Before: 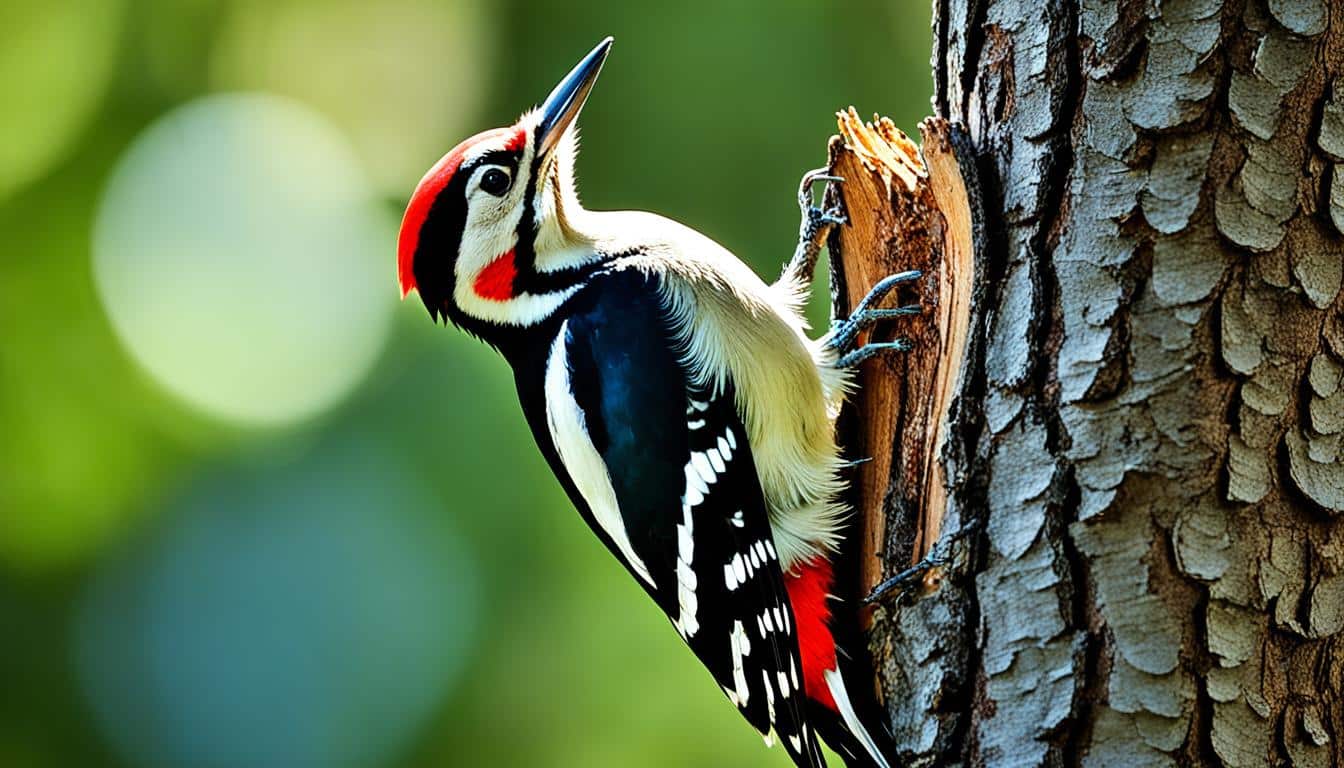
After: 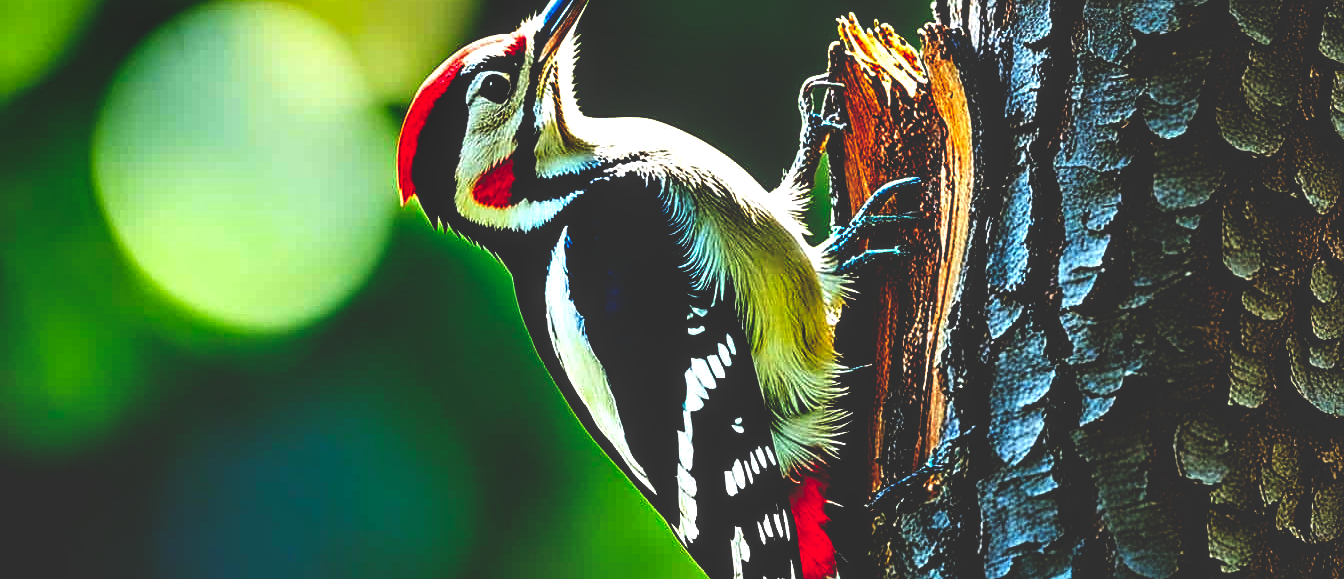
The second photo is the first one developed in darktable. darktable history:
sharpen: on, module defaults
crop and rotate: top 12.306%, bottom 12.253%
base curve: curves: ch0 [(0, 0.036) (0.083, 0.04) (0.804, 1)], preserve colors none
contrast brightness saturation: contrast 0.092, saturation 0.273
exposure: exposure -0.247 EV, compensate exposure bias true, compensate highlight preservation false
local contrast: detail 134%, midtone range 0.75
